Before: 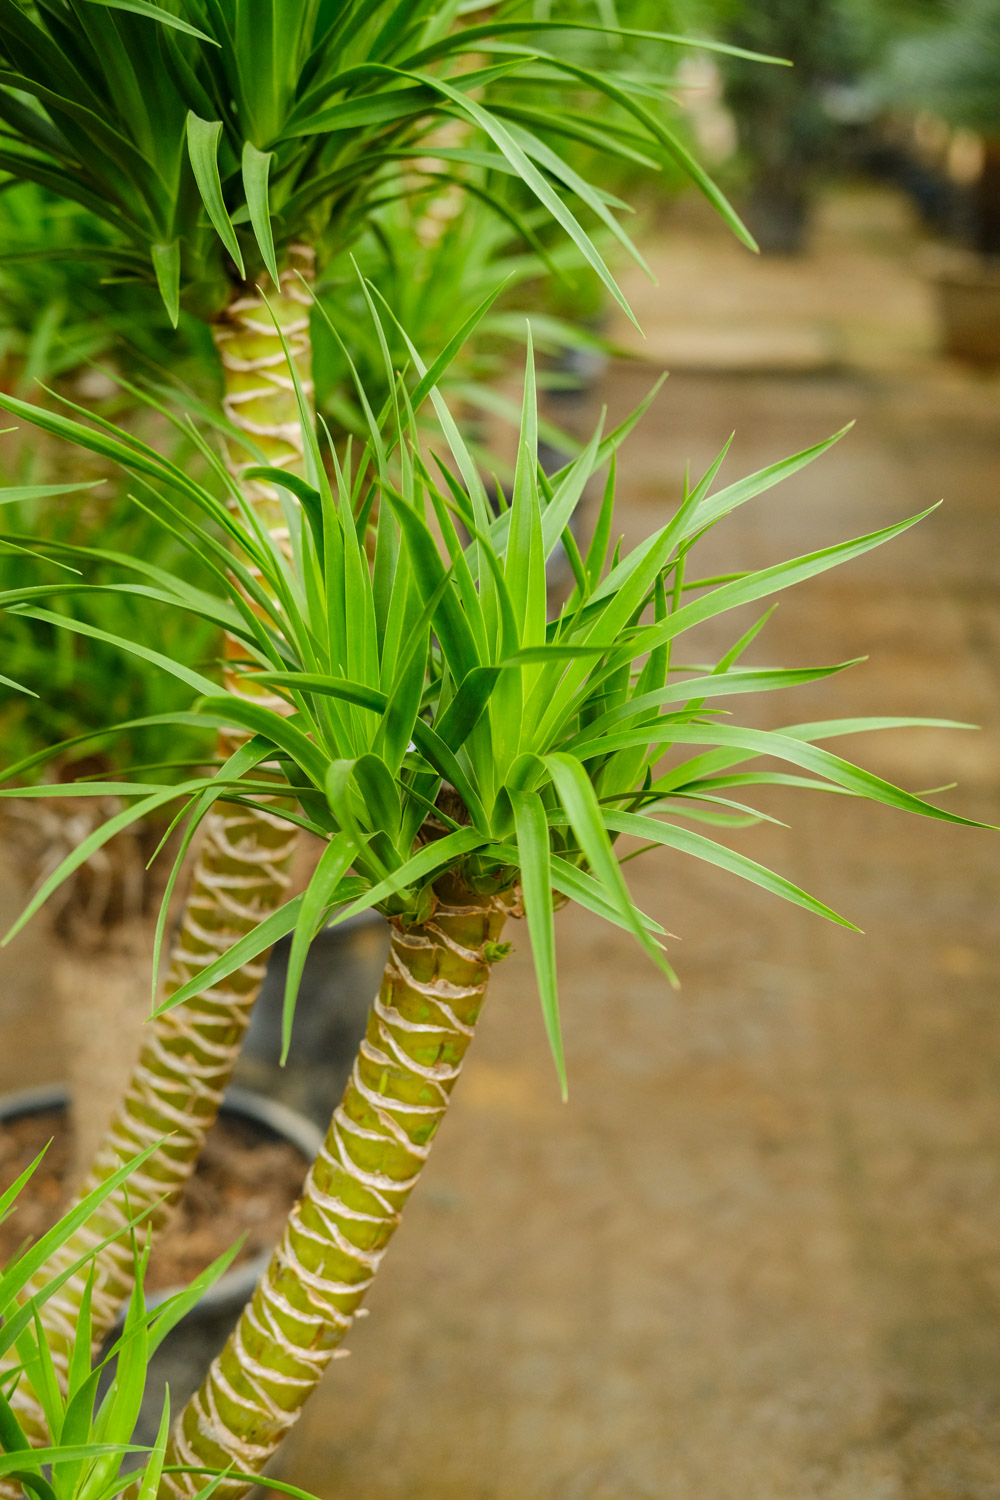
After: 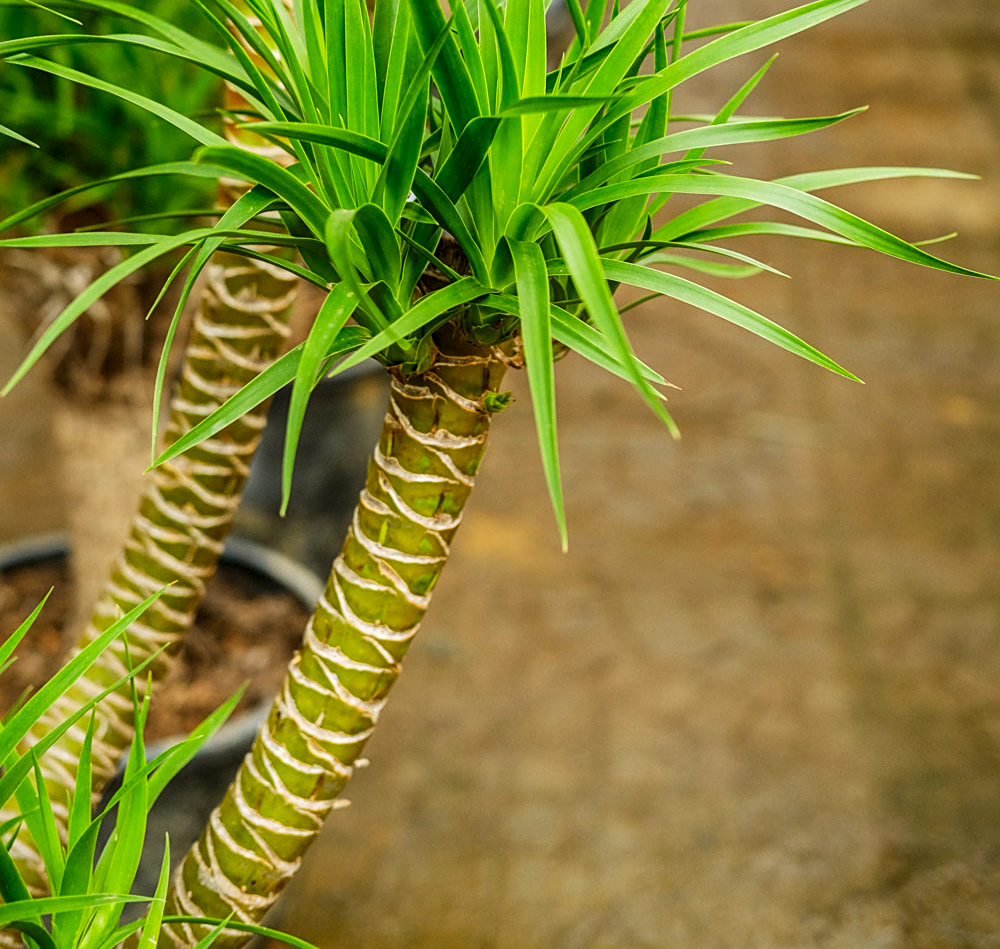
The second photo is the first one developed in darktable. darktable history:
tone curve: curves: ch0 [(0.016, 0.011) (0.204, 0.146) (0.515, 0.476) (0.78, 0.795) (1, 0.981)], preserve colors none
local contrast: detail 130%
shadows and highlights: radius 128.28, shadows 21.1, highlights -22.84, highlights color adjustment 55.72%, low approximation 0.01
crop and rotate: top 36.712%
sharpen: on, module defaults
